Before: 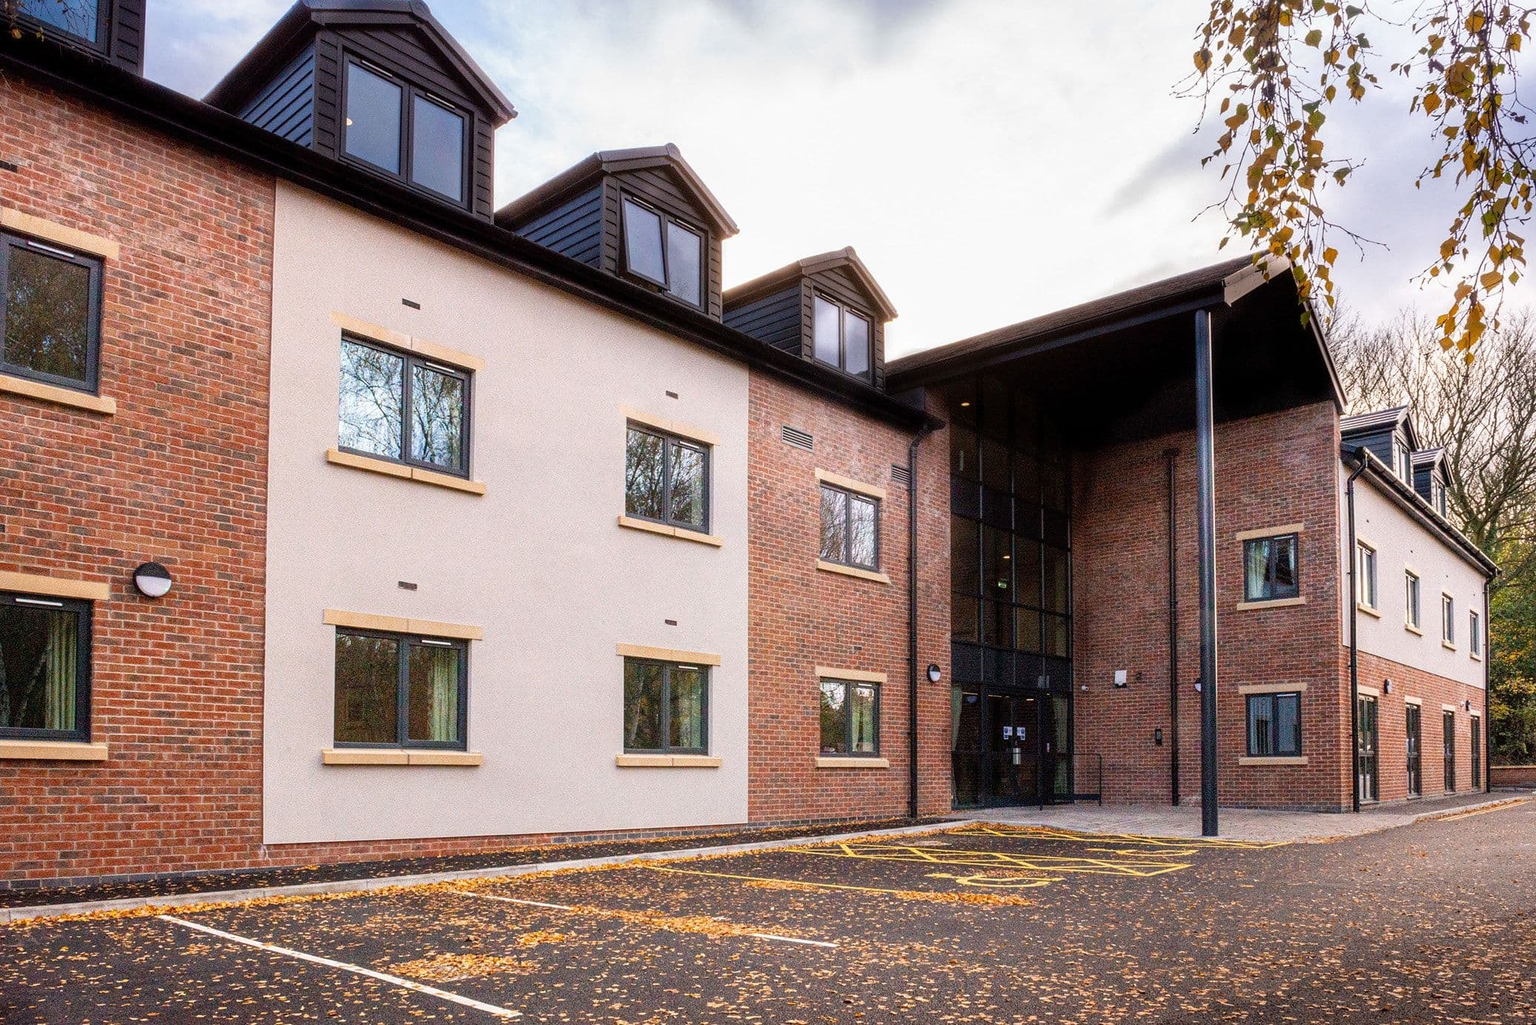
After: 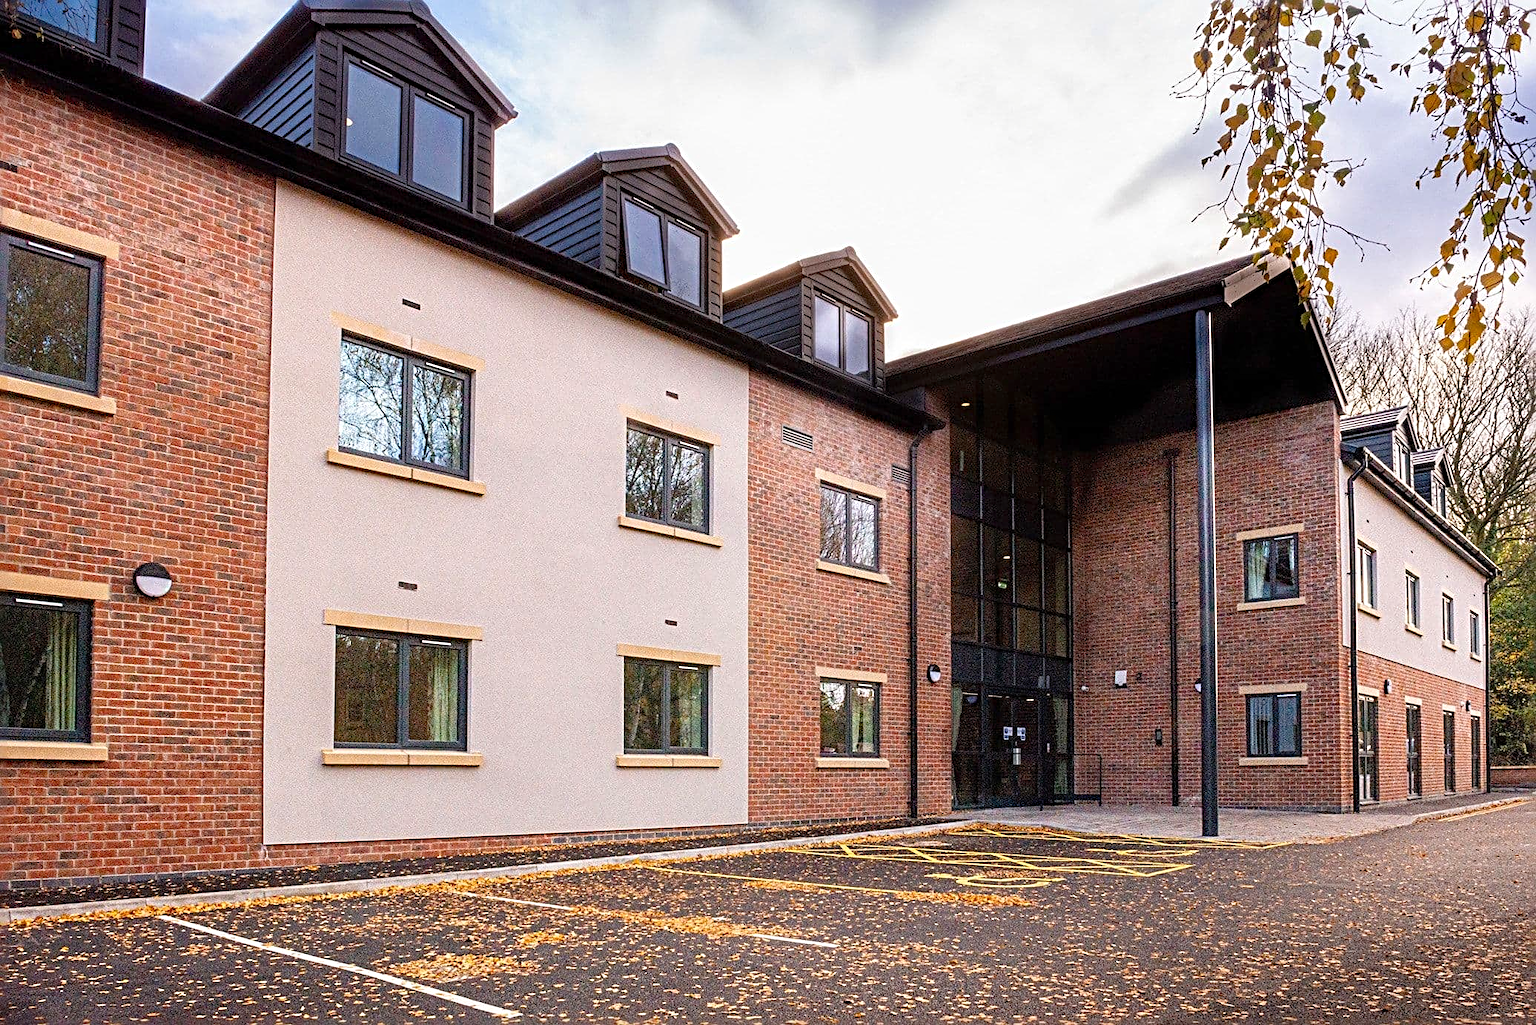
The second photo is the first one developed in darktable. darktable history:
sharpen: radius 3.971
levels: levels [0, 0.478, 1]
haze removal: compatibility mode true
